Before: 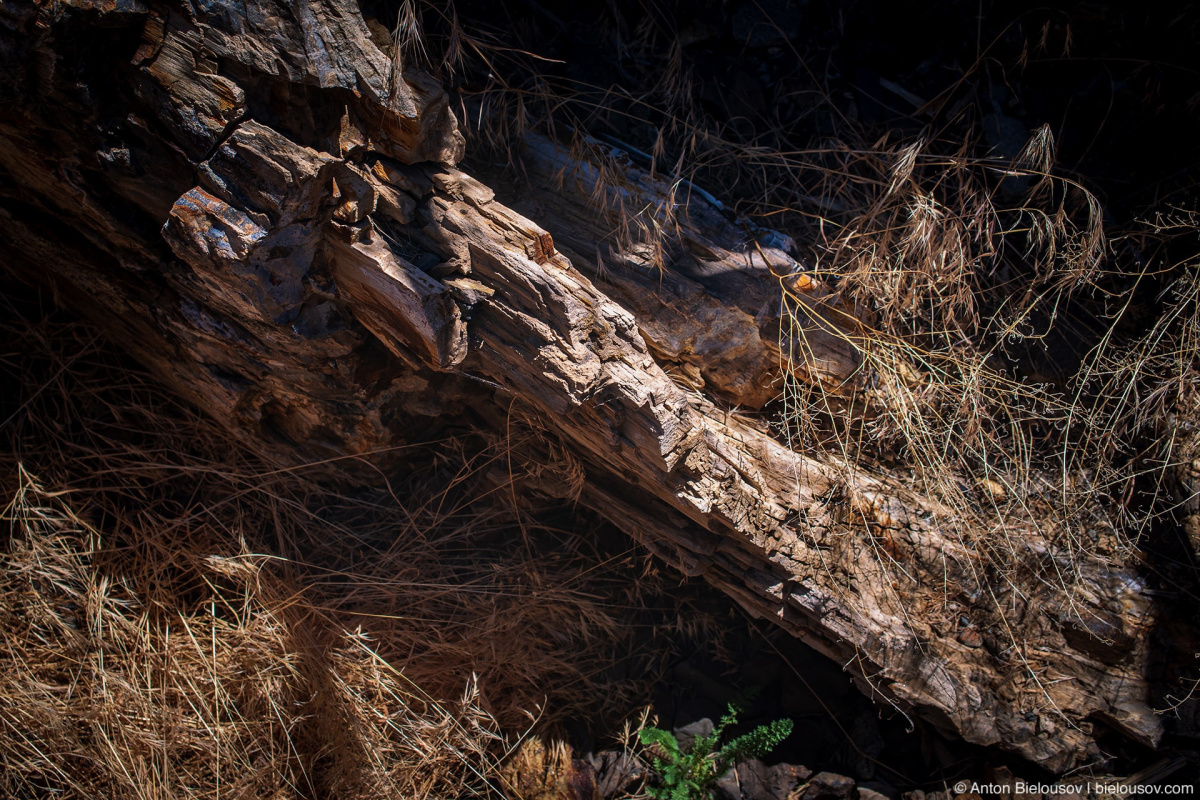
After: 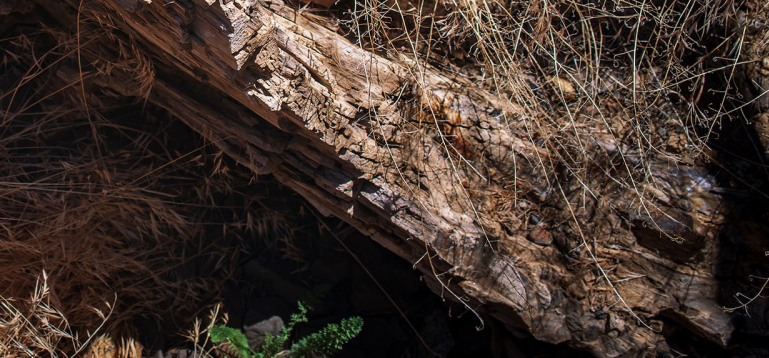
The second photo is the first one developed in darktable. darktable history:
crop and rotate: left 35.847%, top 50.28%, bottom 4.934%
tone equalizer: edges refinement/feathering 500, mask exposure compensation -1.57 EV, preserve details guided filter
color zones: curves: ch0 [(0, 0.5) (0.143, 0.5) (0.286, 0.456) (0.429, 0.5) (0.571, 0.5) (0.714, 0.5) (0.857, 0.5) (1, 0.5)]; ch1 [(0, 0.5) (0.143, 0.5) (0.286, 0.422) (0.429, 0.5) (0.571, 0.5) (0.714, 0.5) (0.857, 0.5) (1, 0.5)]
